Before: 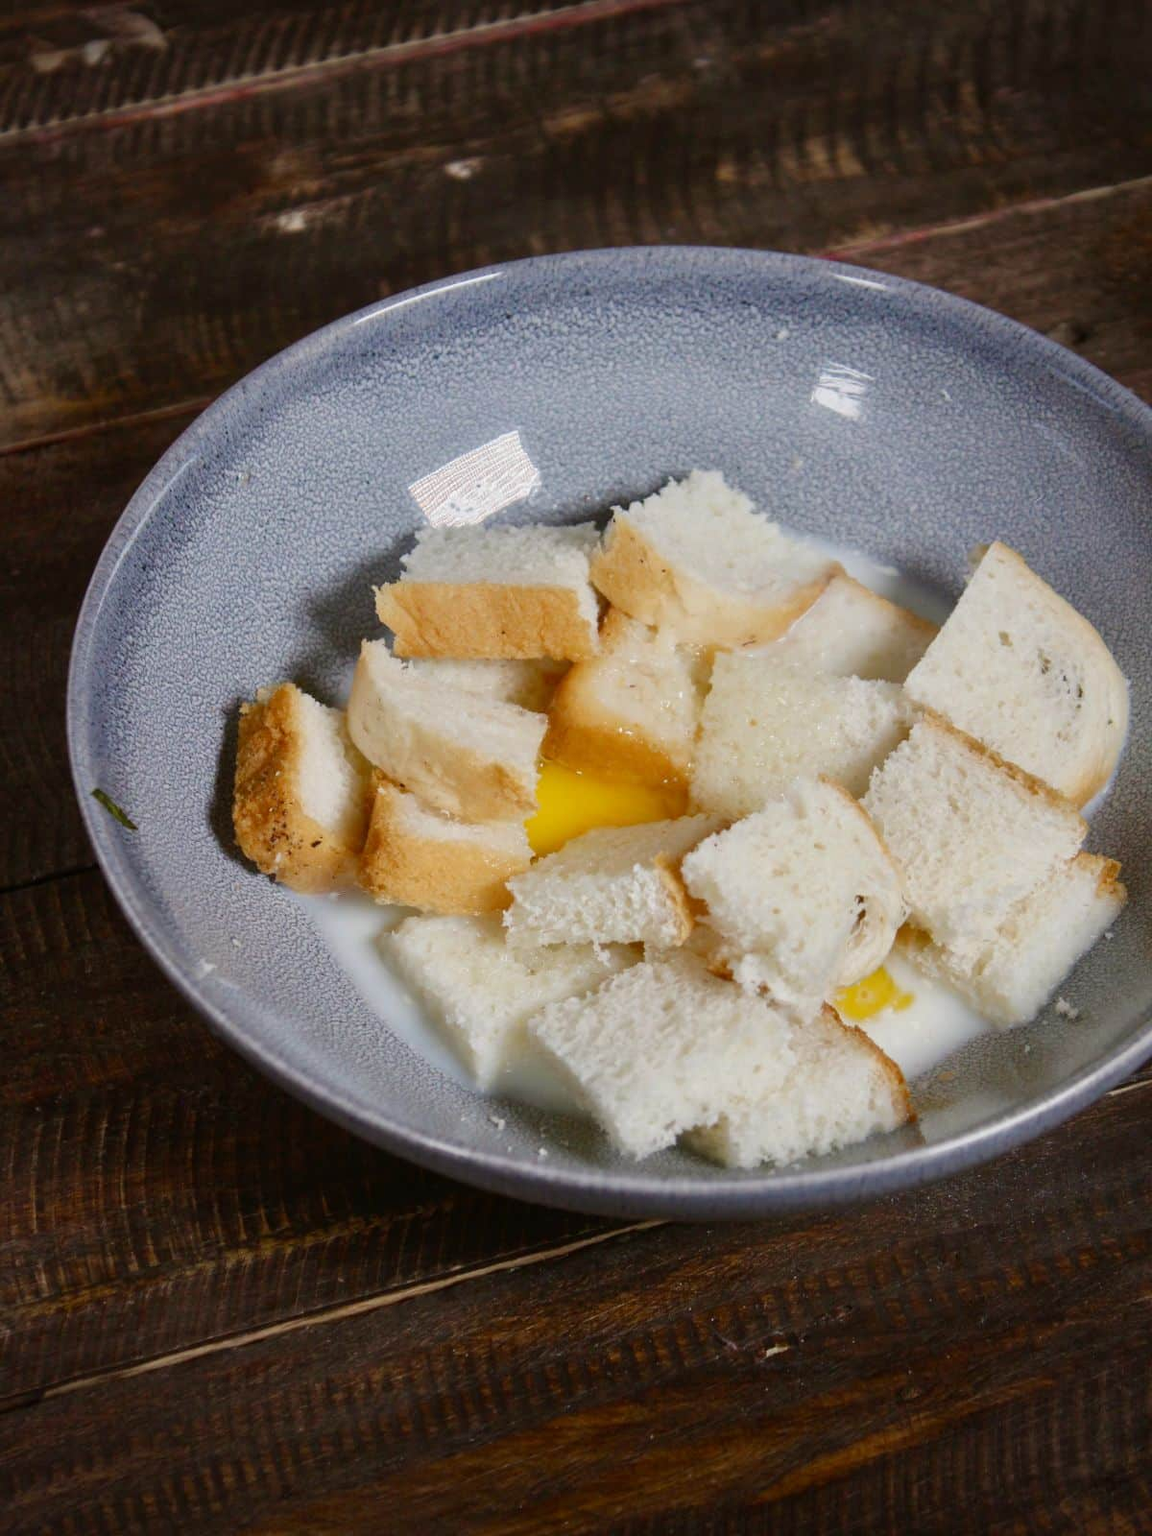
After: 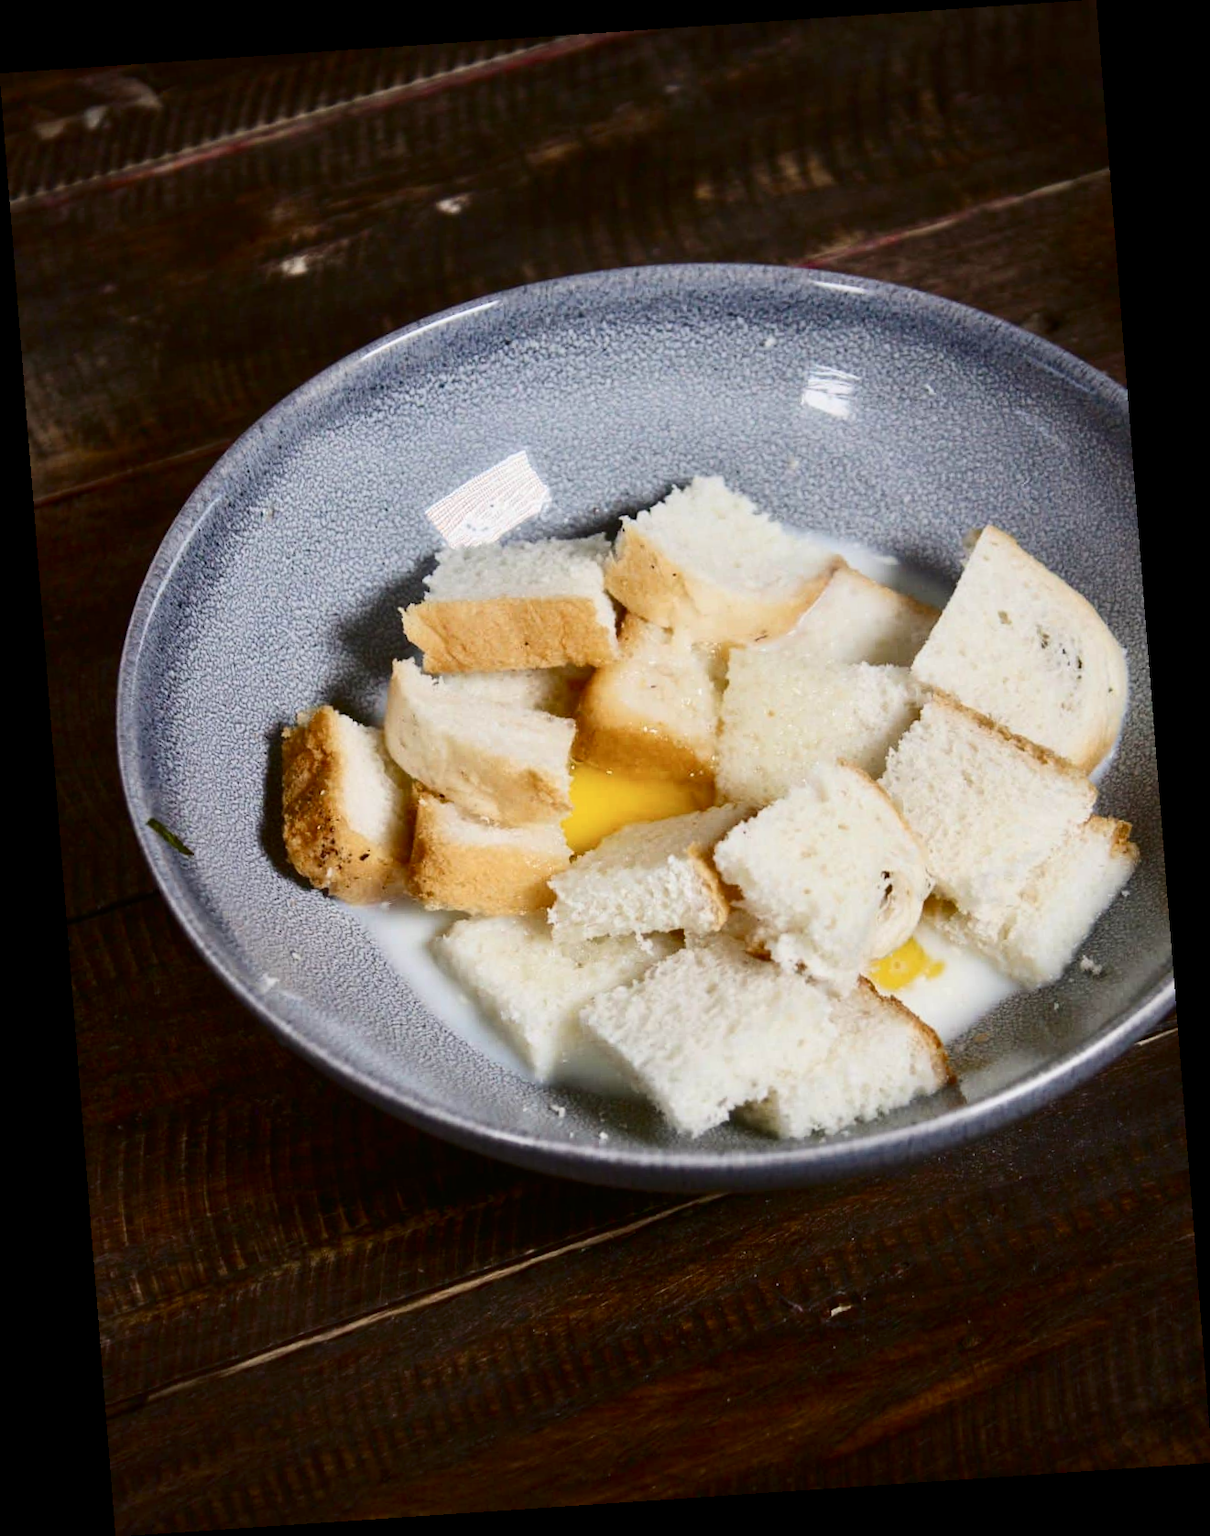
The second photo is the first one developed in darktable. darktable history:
rotate and perspective: rotation -4.2°, shear 0.006, automatic cropping off
contrast brightness saturation: contrast 0.28
